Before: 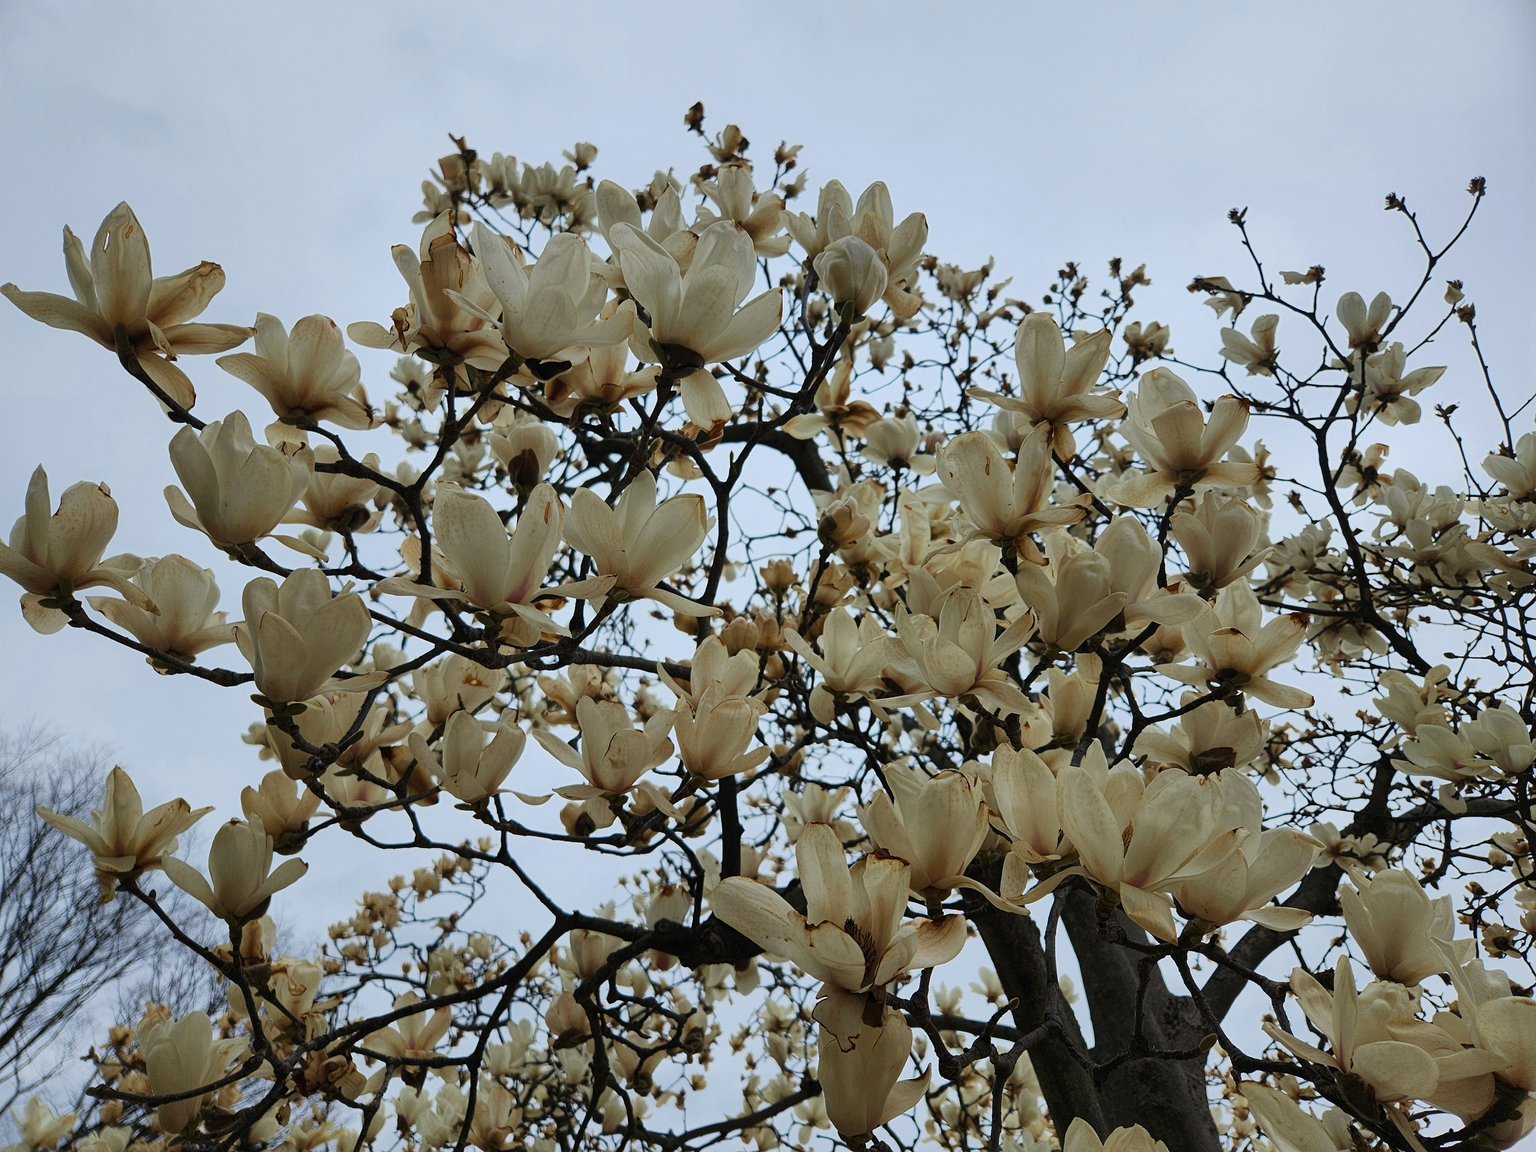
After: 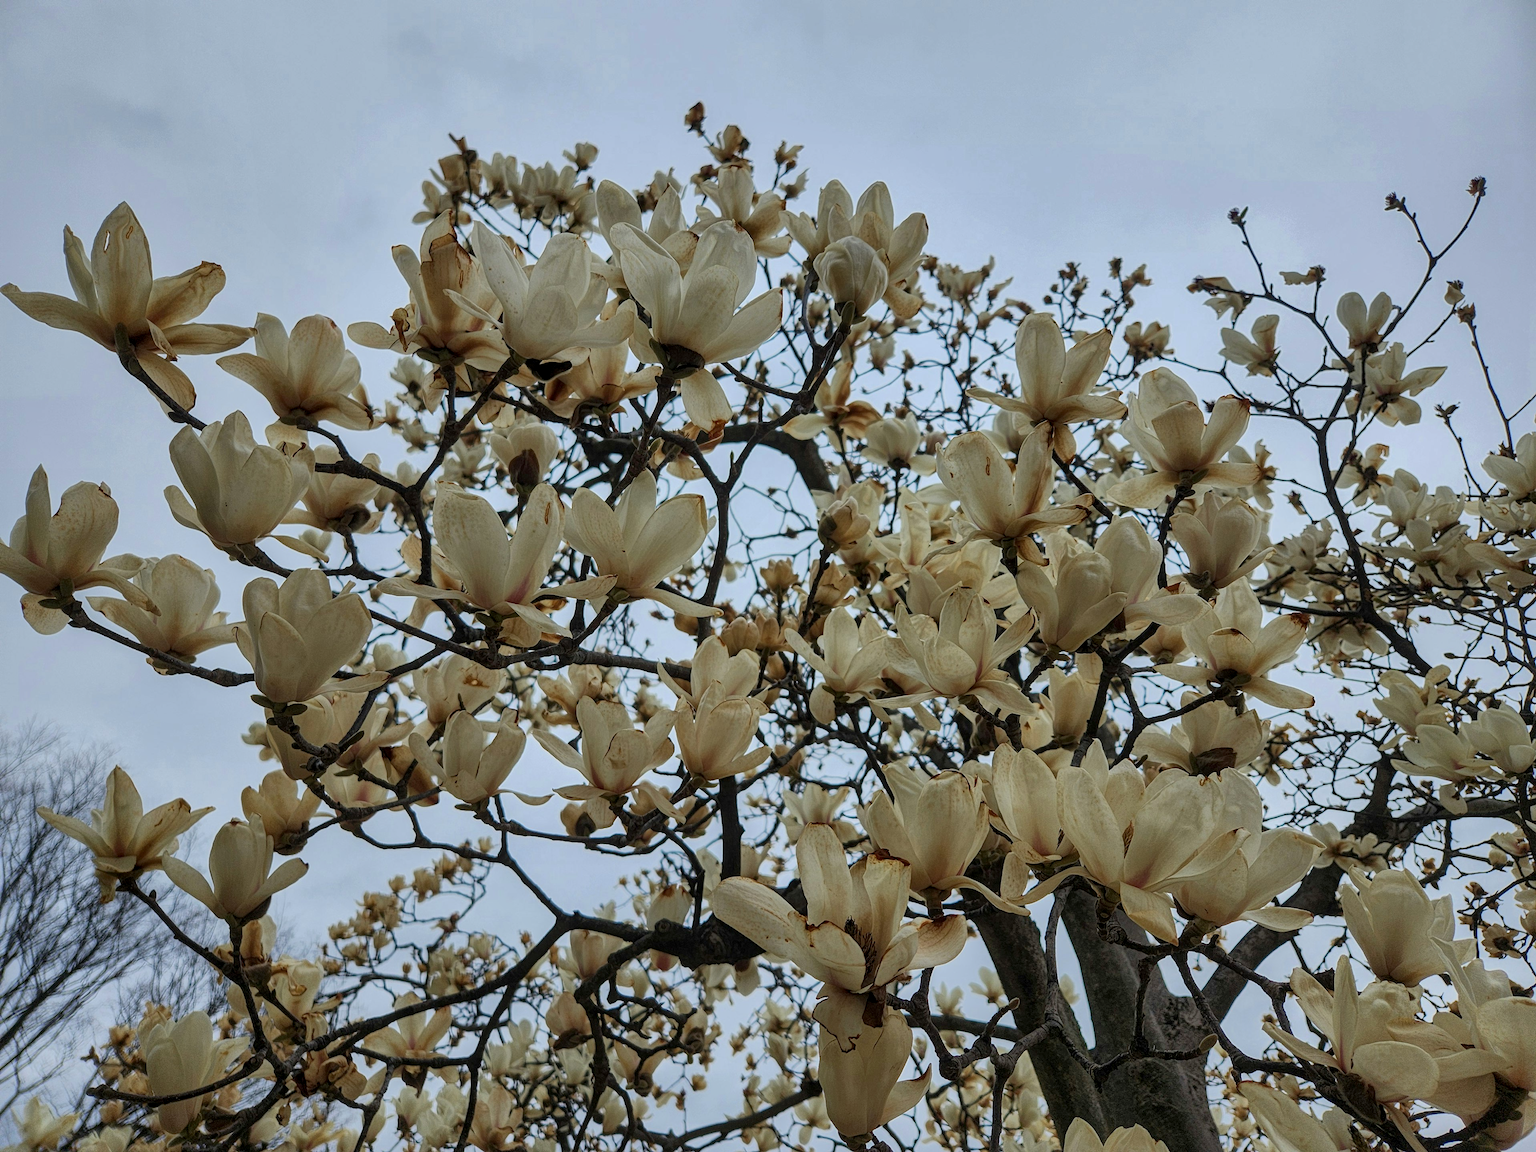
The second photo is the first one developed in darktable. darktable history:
shadows and highlights: highlights color adjustment 78.95%
local contrast: on, module defaults
